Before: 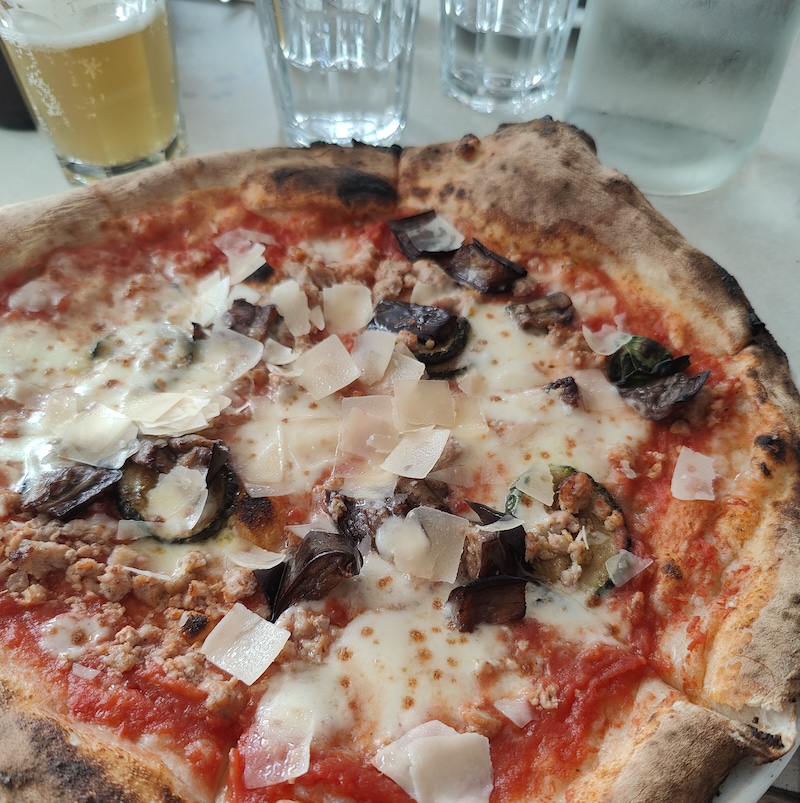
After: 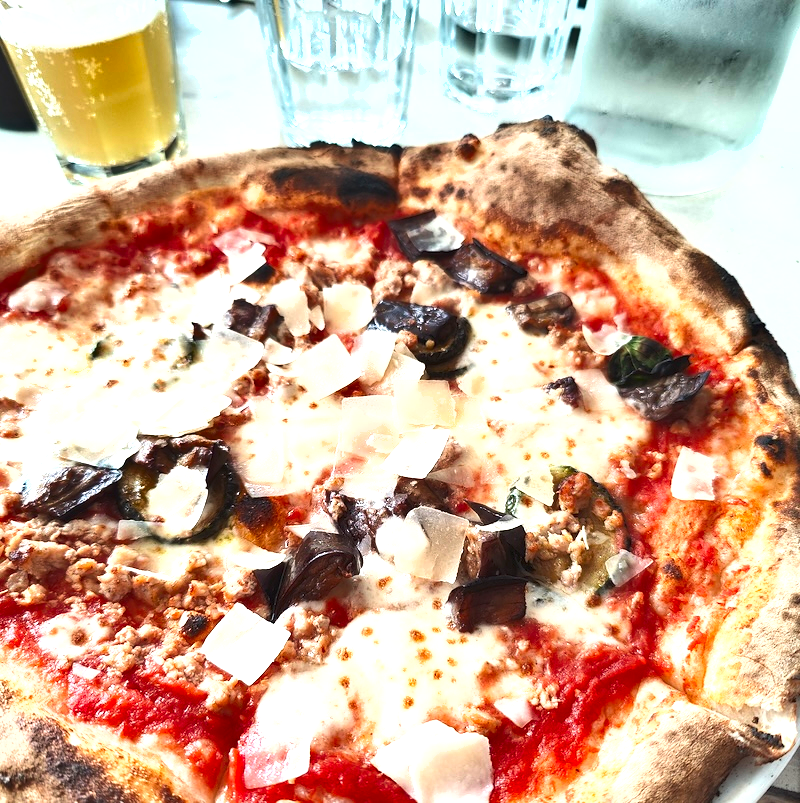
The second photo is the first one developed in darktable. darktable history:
exposure: black level correction 0, exposure 1.5 EV, compensate exposure bias true, compensate highlight preservation false
shadows and highlights: soften with gaussian
white balance: red 1, blue 1
